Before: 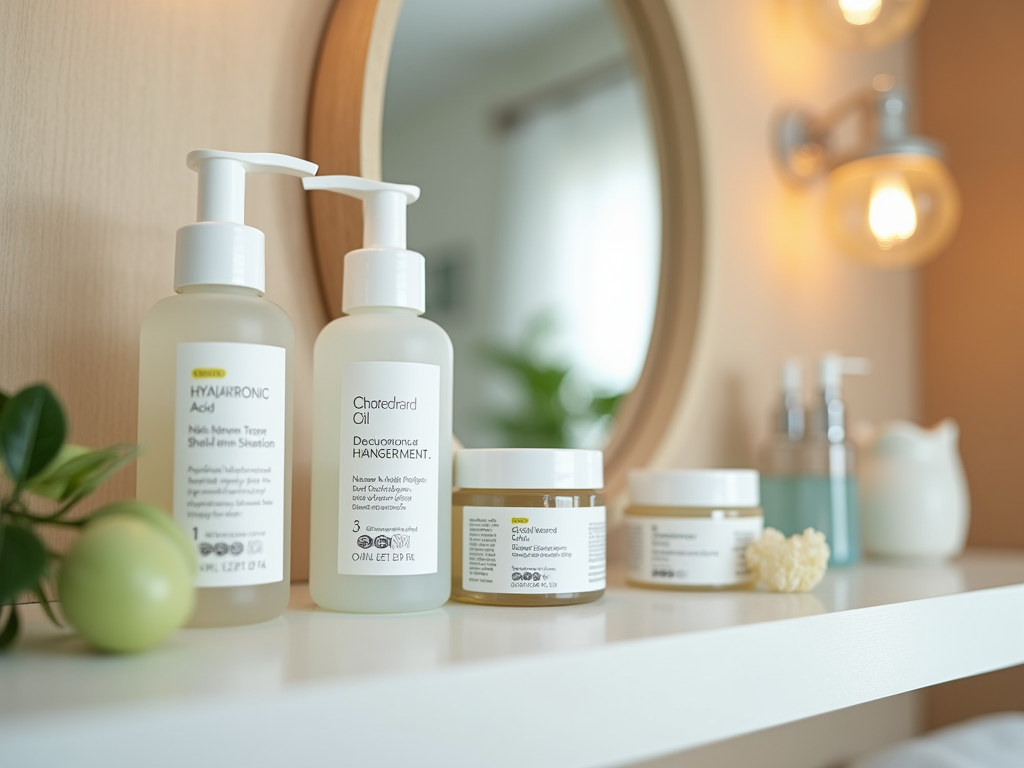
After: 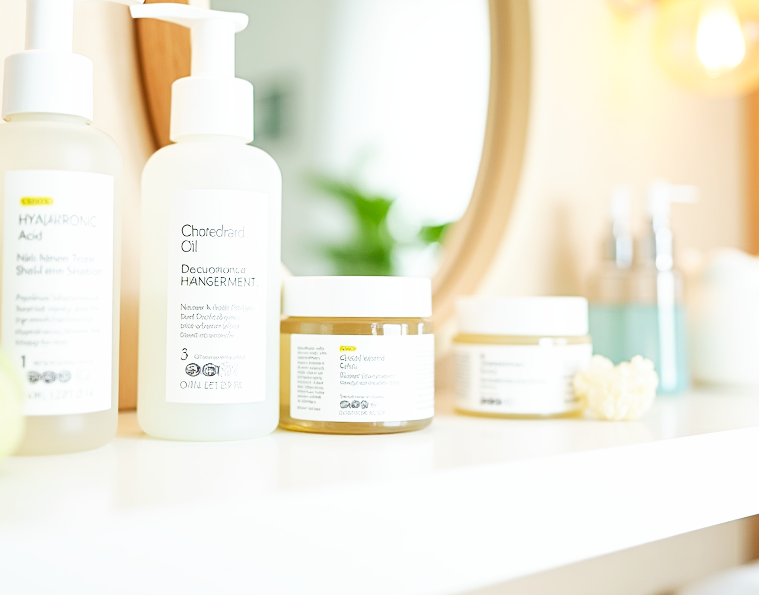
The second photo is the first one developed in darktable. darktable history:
crop: left 16.877%, top 22.494%, right 8.993%
base curve: curves: ch0 [(0, 0) (0.007, 0.004) (0.027, 0.03) (0.046, 0.07) (0.207, 0.54) (0.442, 0.872) (0.673, 0.972) (1, 1)], preserve colors none
